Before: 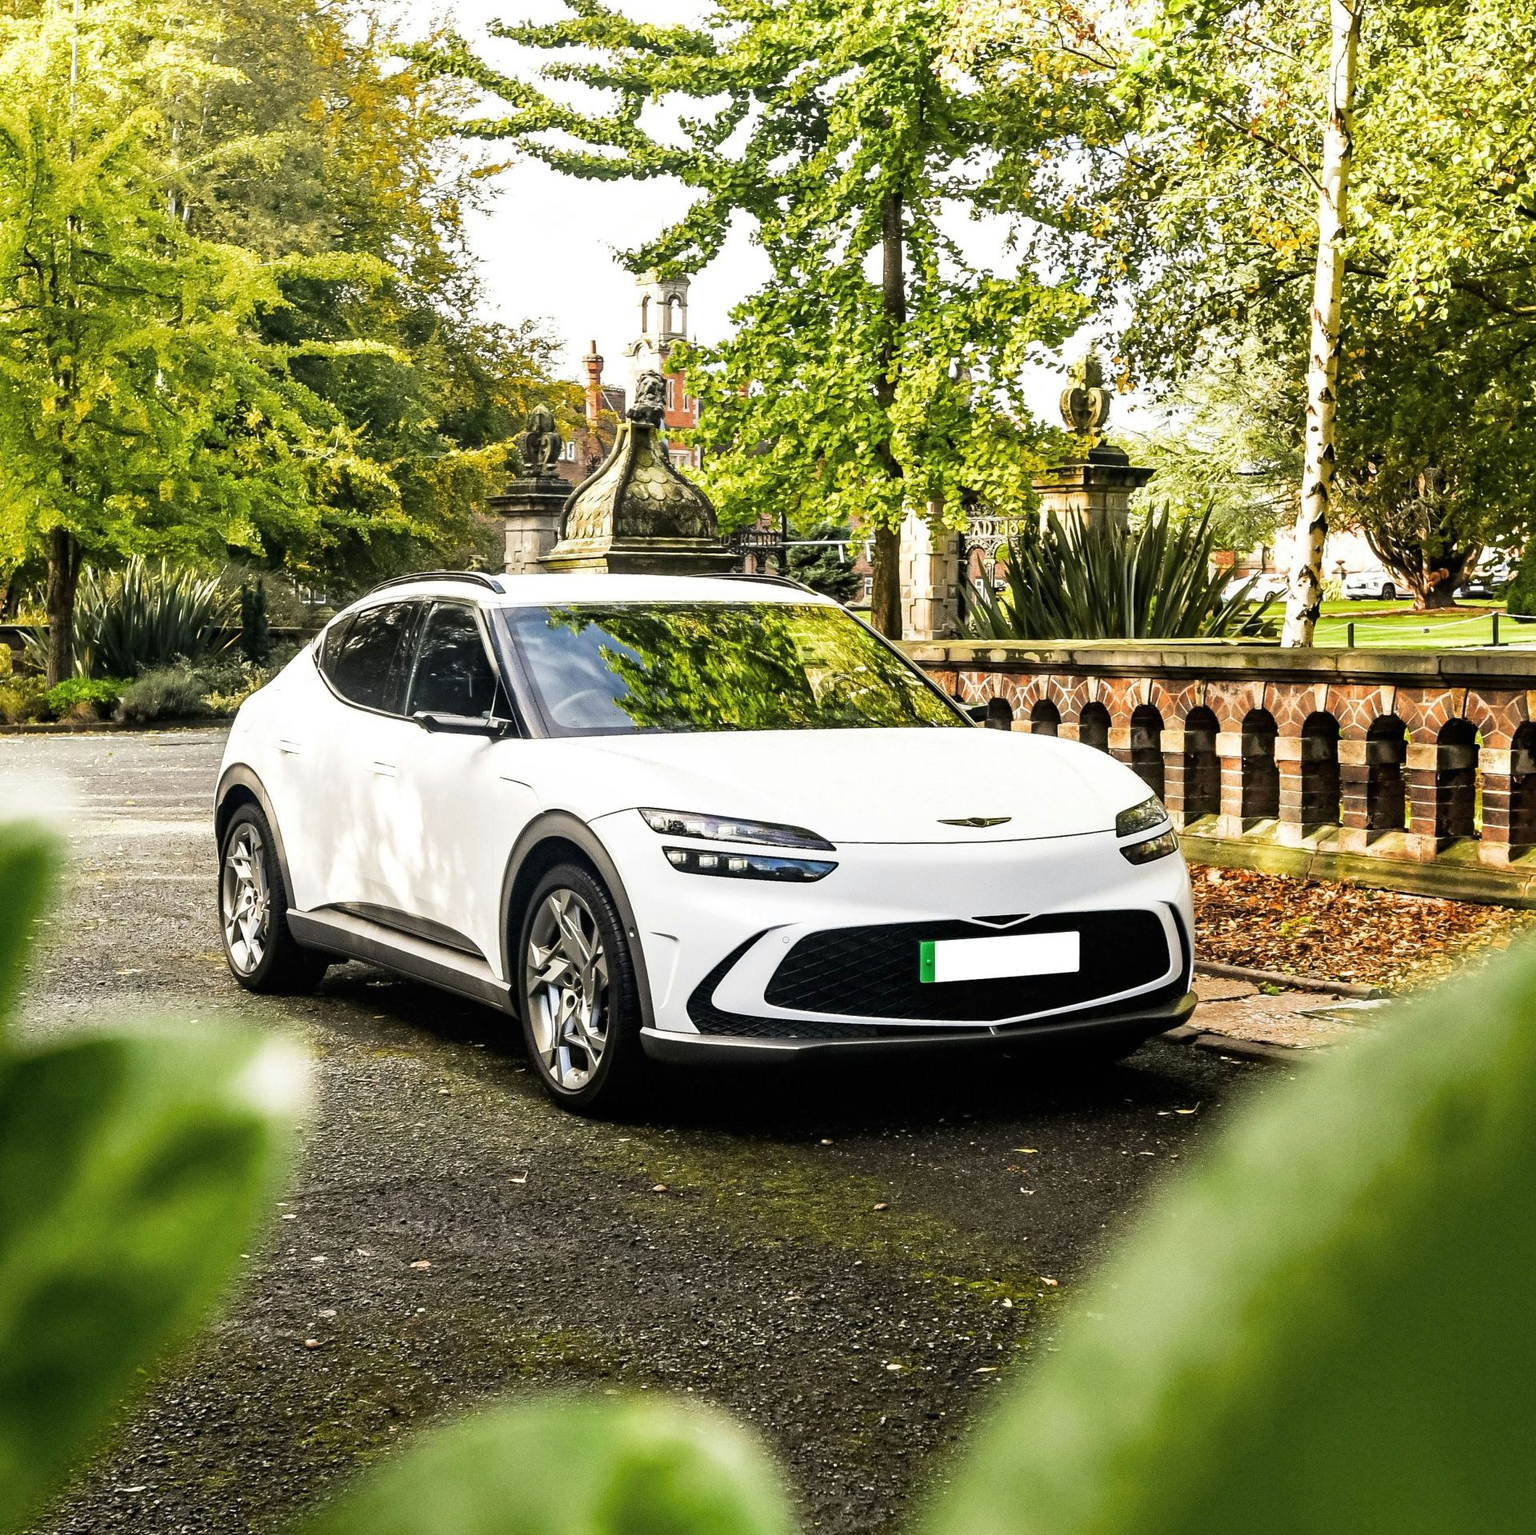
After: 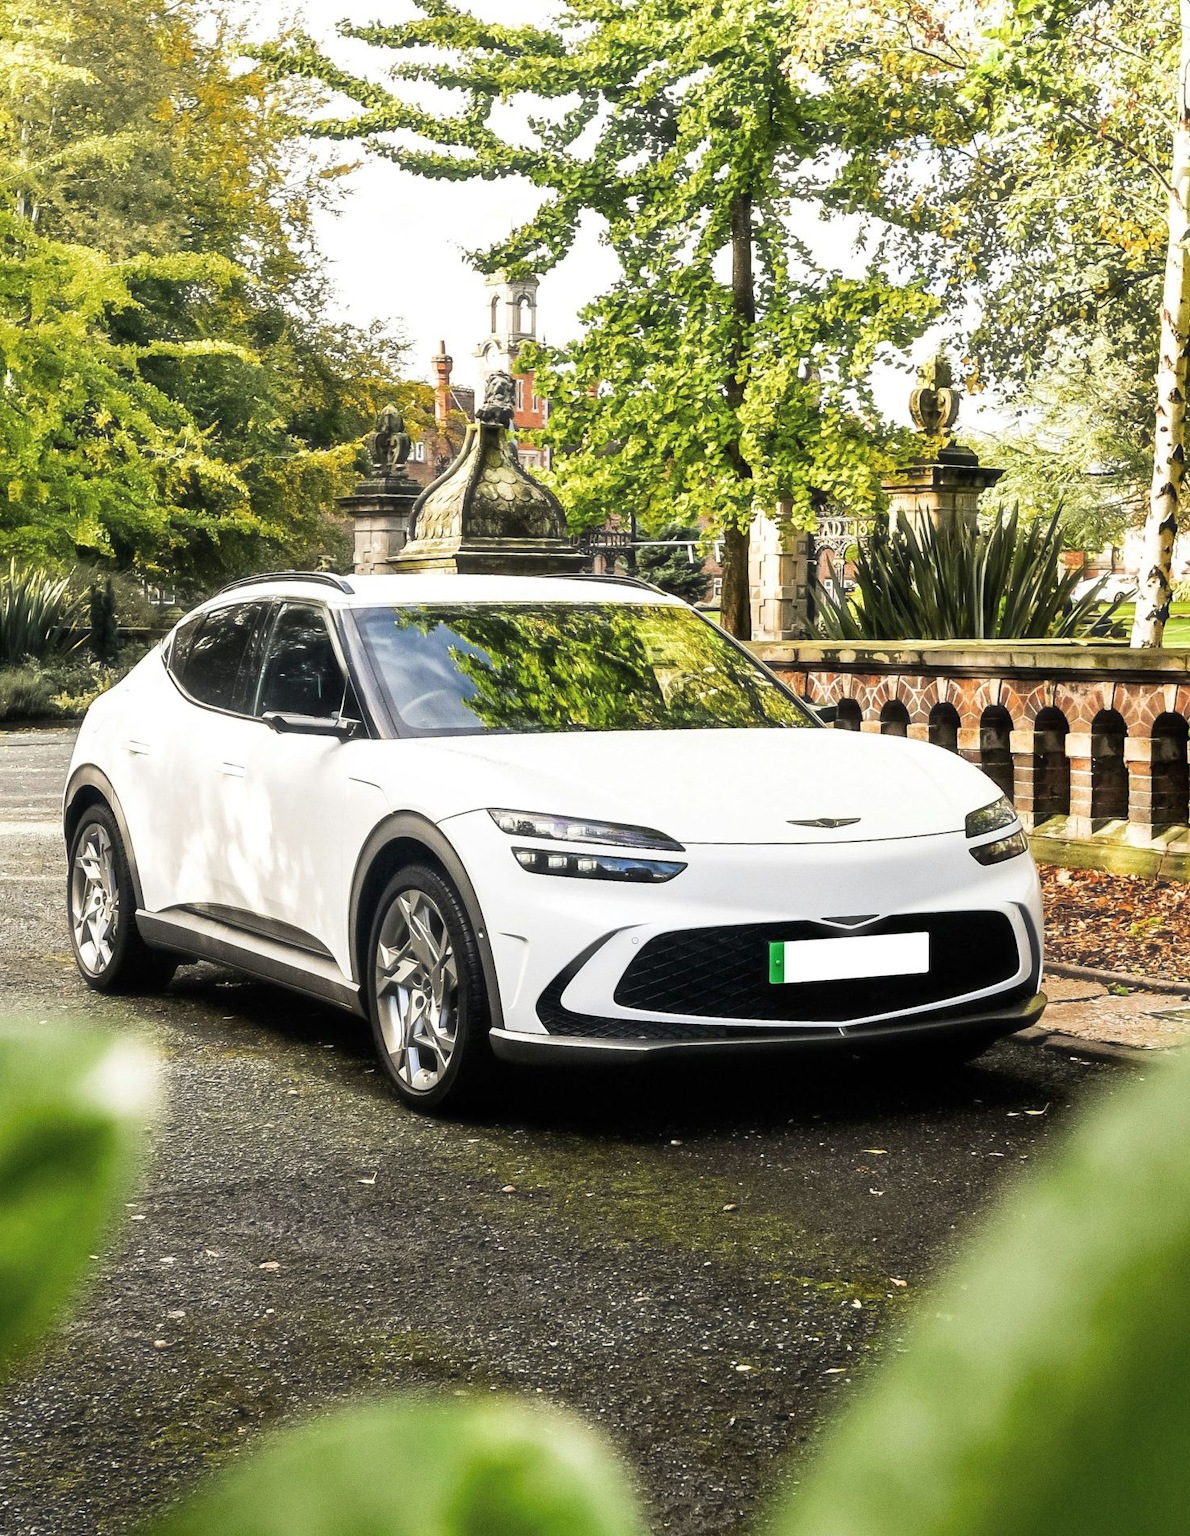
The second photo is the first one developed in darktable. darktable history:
crop: left 9.88%, right 12.664%
tone curve: curves: ch0 [(0, 0) (0.003, 0.003) (0.011, 0.011) (0.025, 0.025) (0.044, 0.044) (0.069, 0.069) (0.1, 0.099) (0.136, 0.135) (0.177, 0.177) (0.224, 0.224) (0.277, 0.276) (0.335, 0.334) (0.399, 0.398) (0.468, 0.467) (0.543, 0.547) (0.623, 0.626) (0.709, 0.712) (0.801, 0.802) (0.898, 0.898) (1, 1)], preserve colors none
haze removal: strength -0.09, distance 0.358, compatibility mode true, adaptive false
